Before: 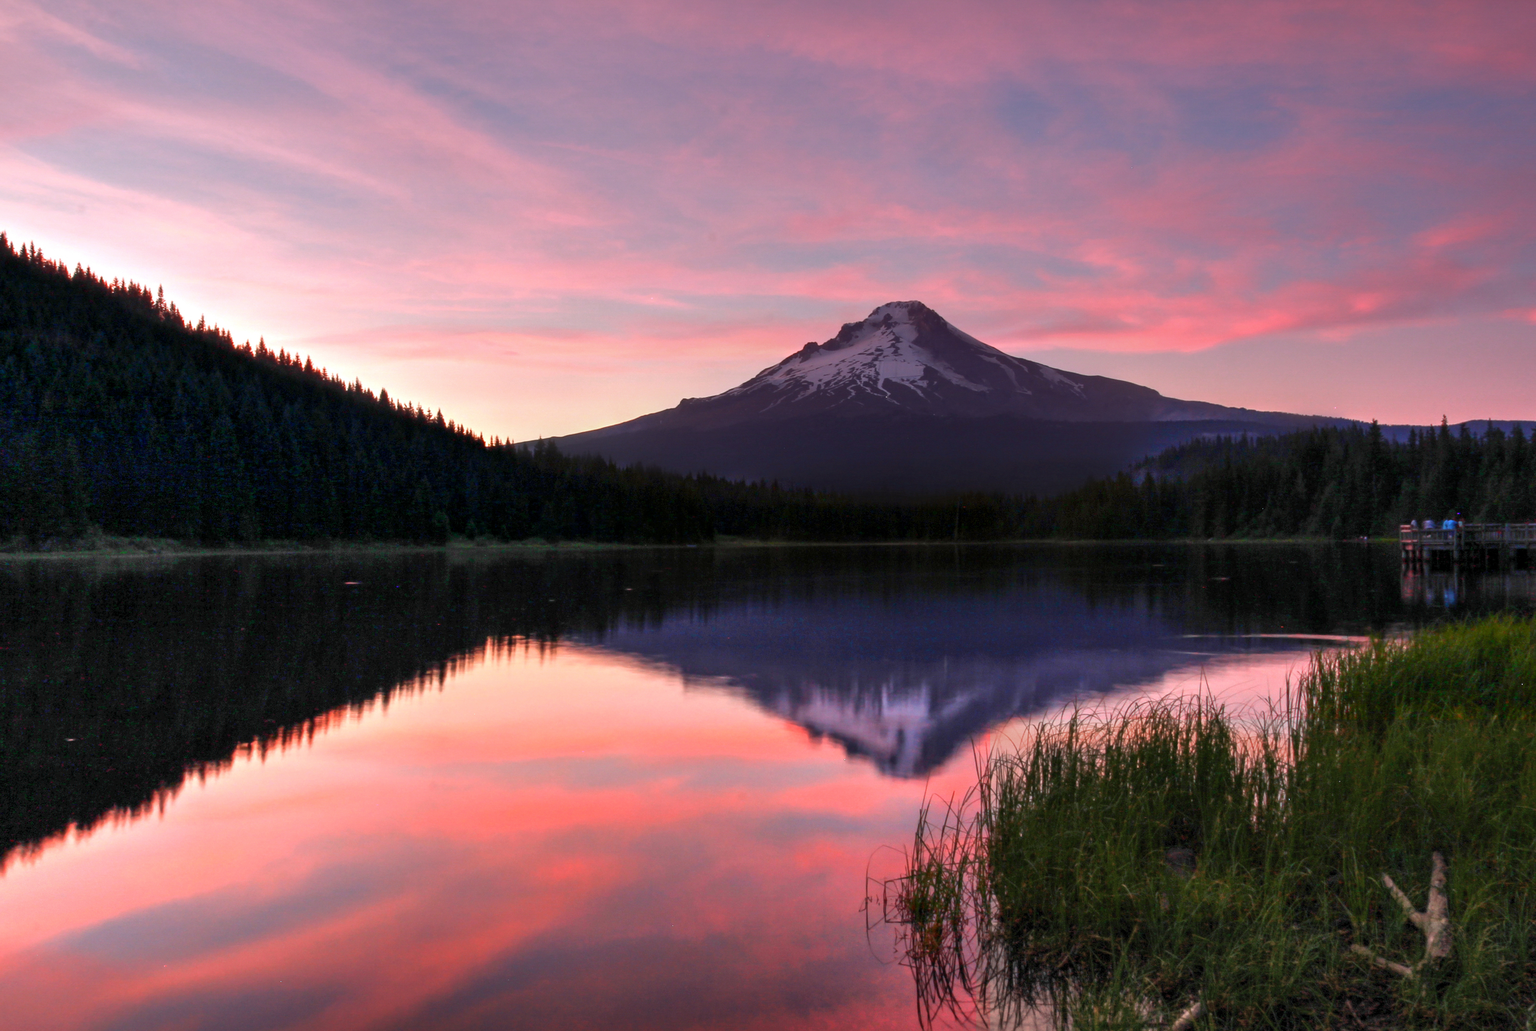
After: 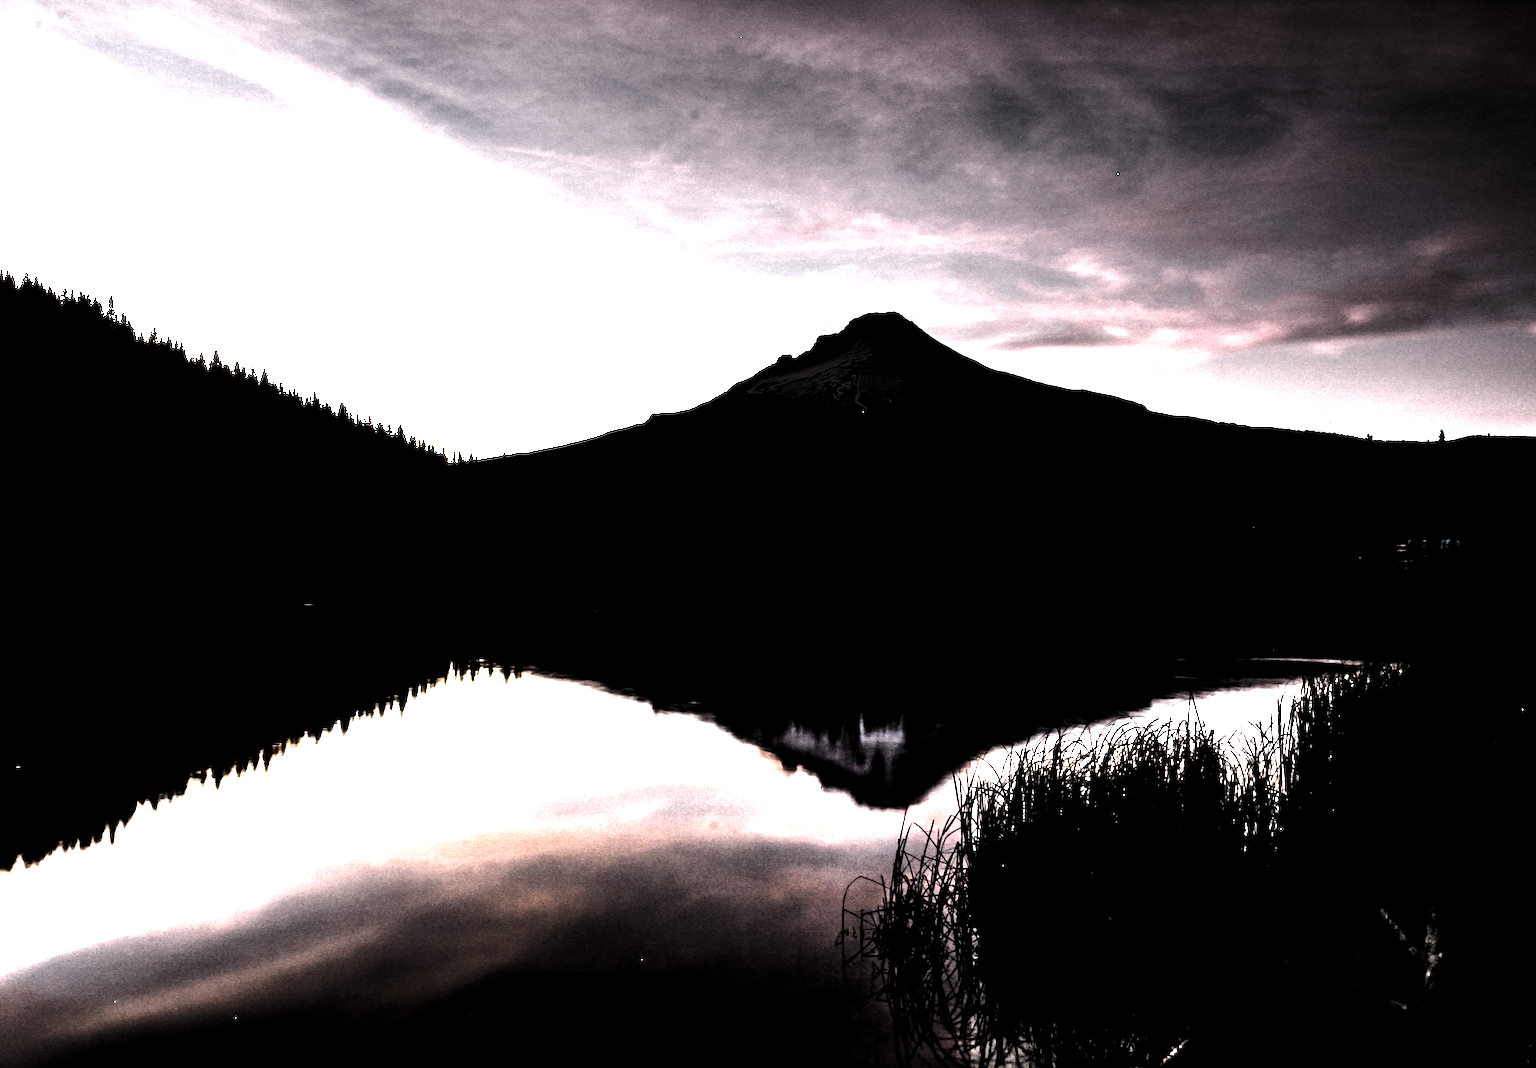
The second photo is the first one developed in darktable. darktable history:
crop and rotate: left 3.512%
base curve: curves: ch0 [(0, 0) (0.028, 0.03) (0.121, 0.232) (0.46, 0.748) (0.859, 0.968) (1, 1)], preserve colors none
haze removal: strength 0.283, distance 0.248, compatibility mode true, adaptive false
levels: levels [0.721, 0.937, 0.997]
exposure: black level correction 0.001, exposure 1.711 EV, compensate exposure bias true, compensate highlight preservation false
